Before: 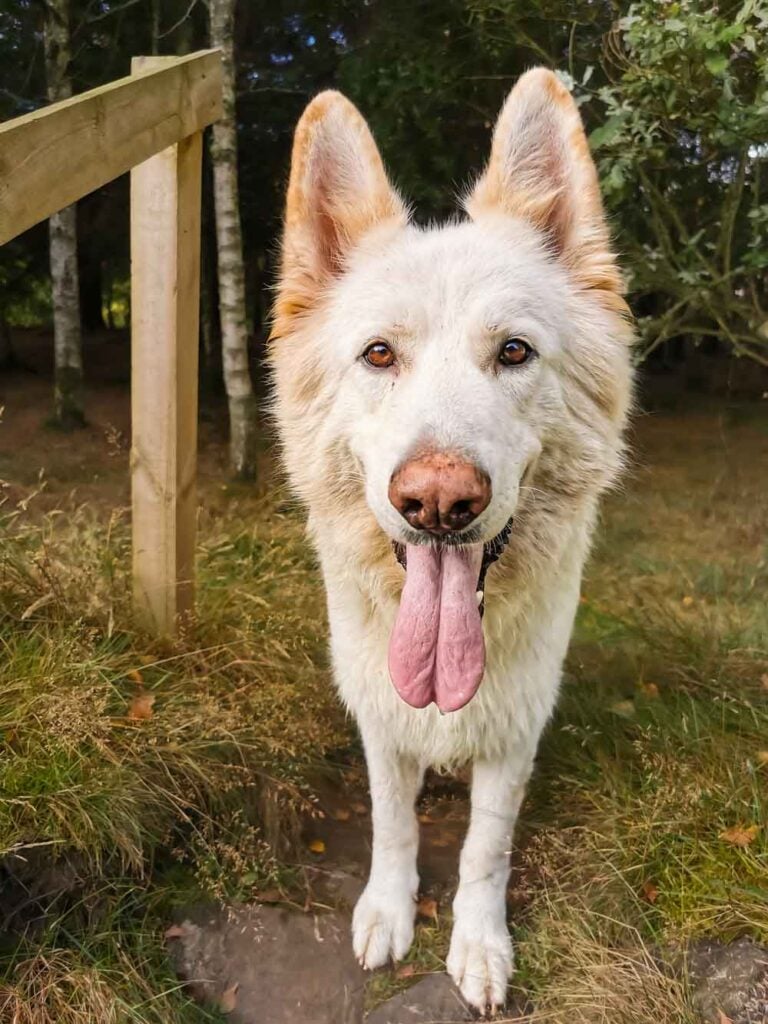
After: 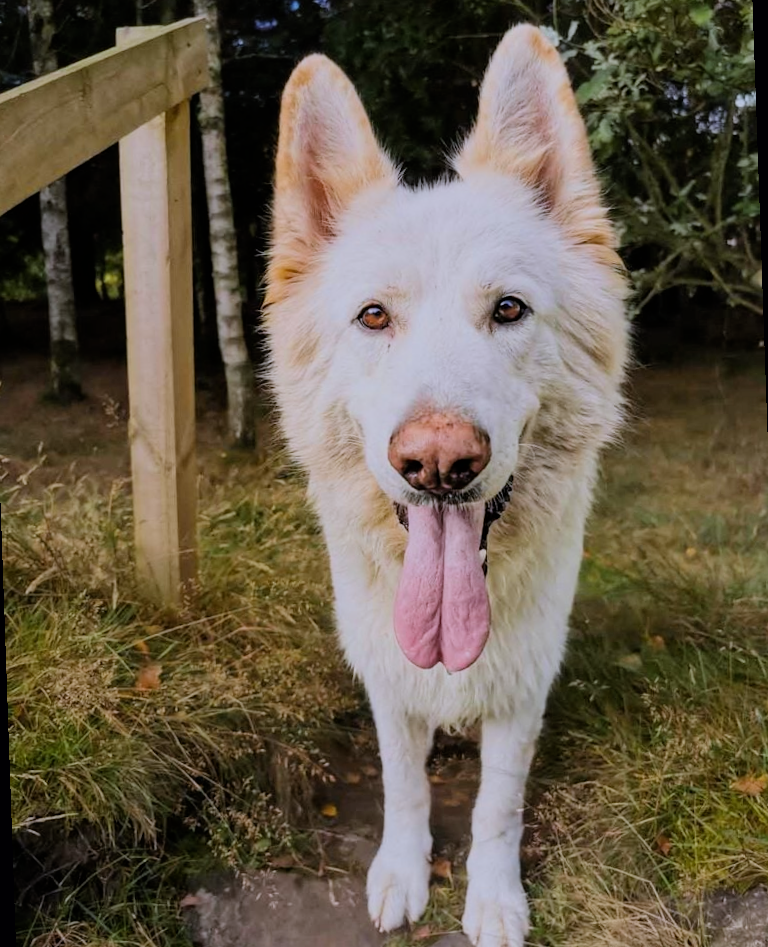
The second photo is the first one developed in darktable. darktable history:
exposure: exposure -0.116 EV, compensate exposure bias true, compensate highlight preservation false
rotate and perspective: rotation -2°, crop left 0.022, crop right 0.978, crop top 0.049, crop bottom 0.951
filmic rgb: black relative exposure -7.15 EV, white relative exposure 5.36 EV, hardness 3.02, color science v6 (2022)
white balance: red 0.967, blue 1.119, emerald 0.756
